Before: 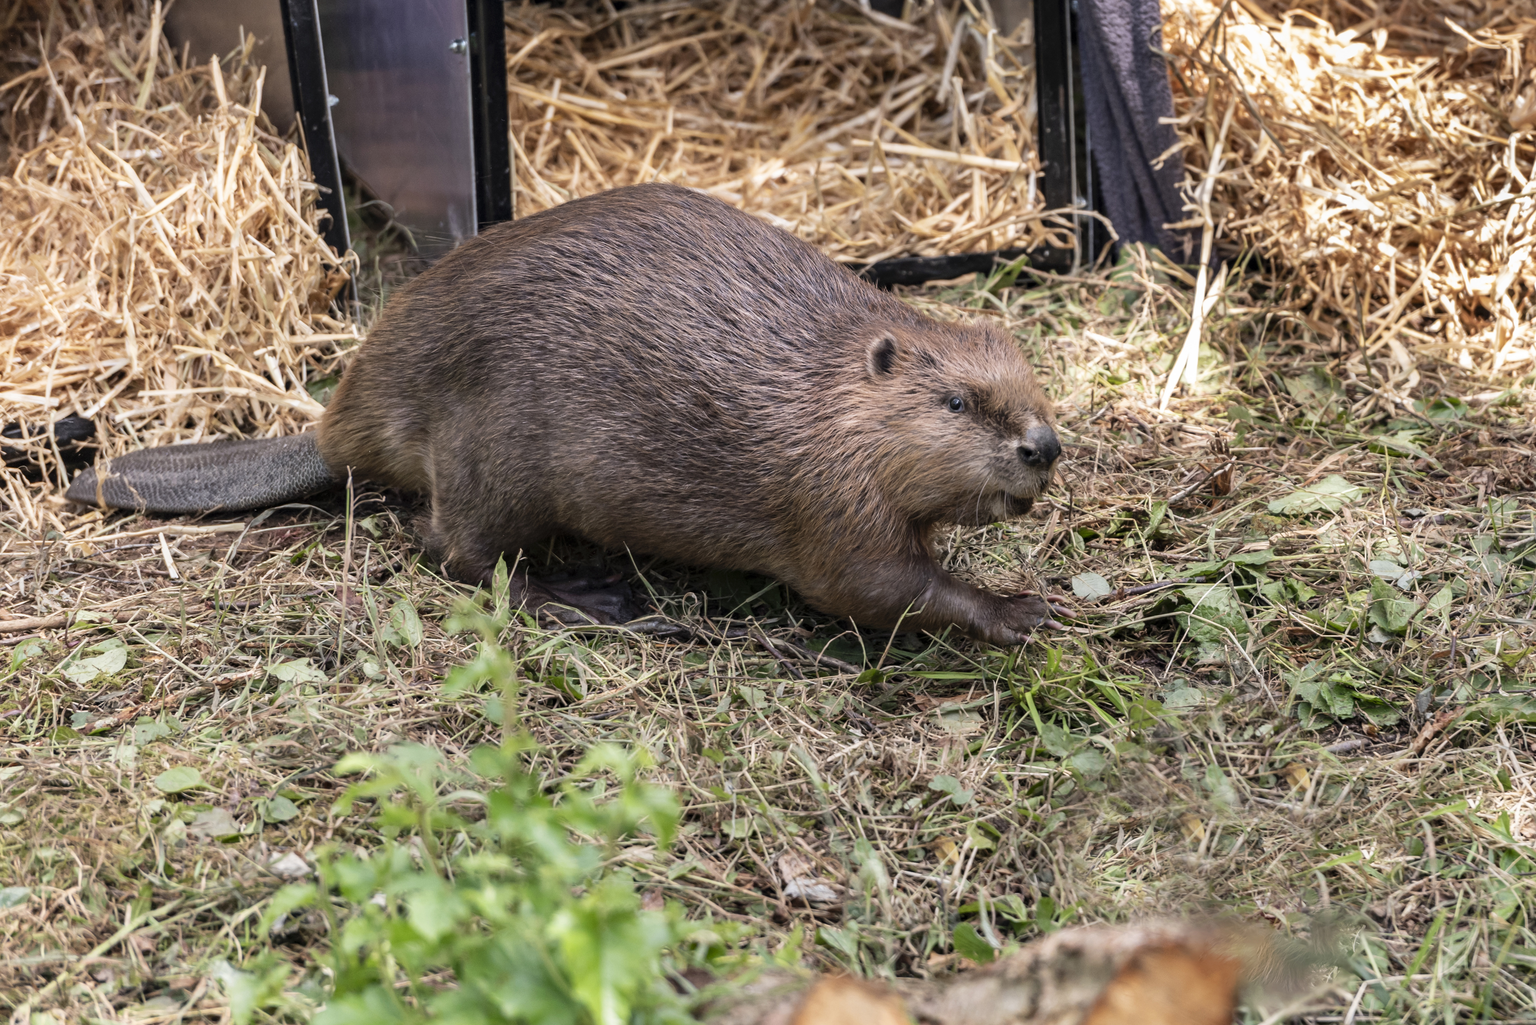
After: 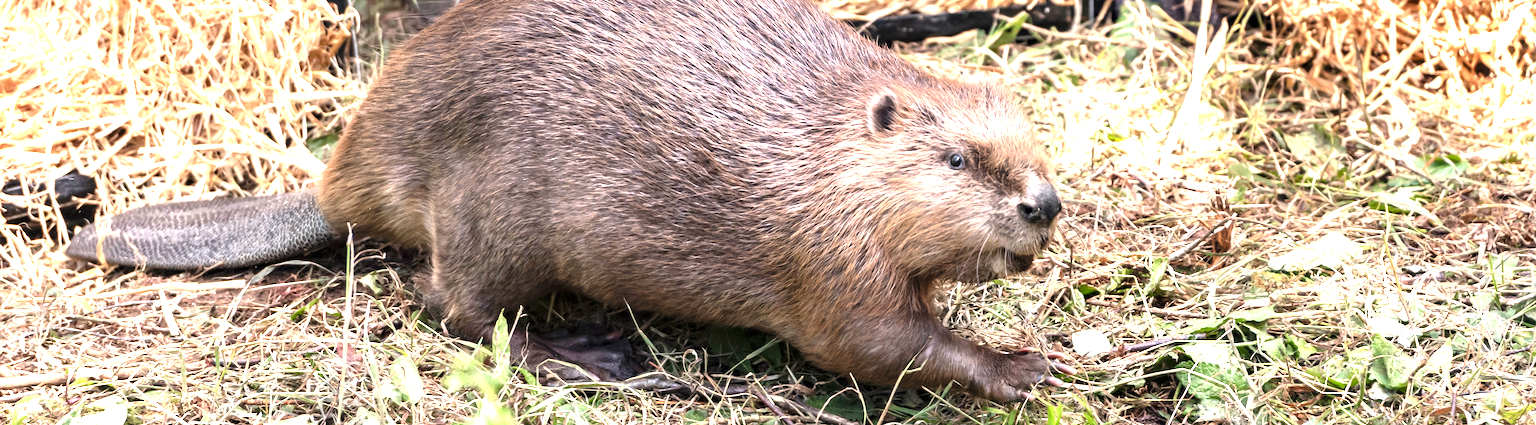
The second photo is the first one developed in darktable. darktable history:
exposure: black level correction 0, exposure 1.516 EV, compensate highlight preservation false
crop and rotate: top 23.785%, bottom 34.68%
